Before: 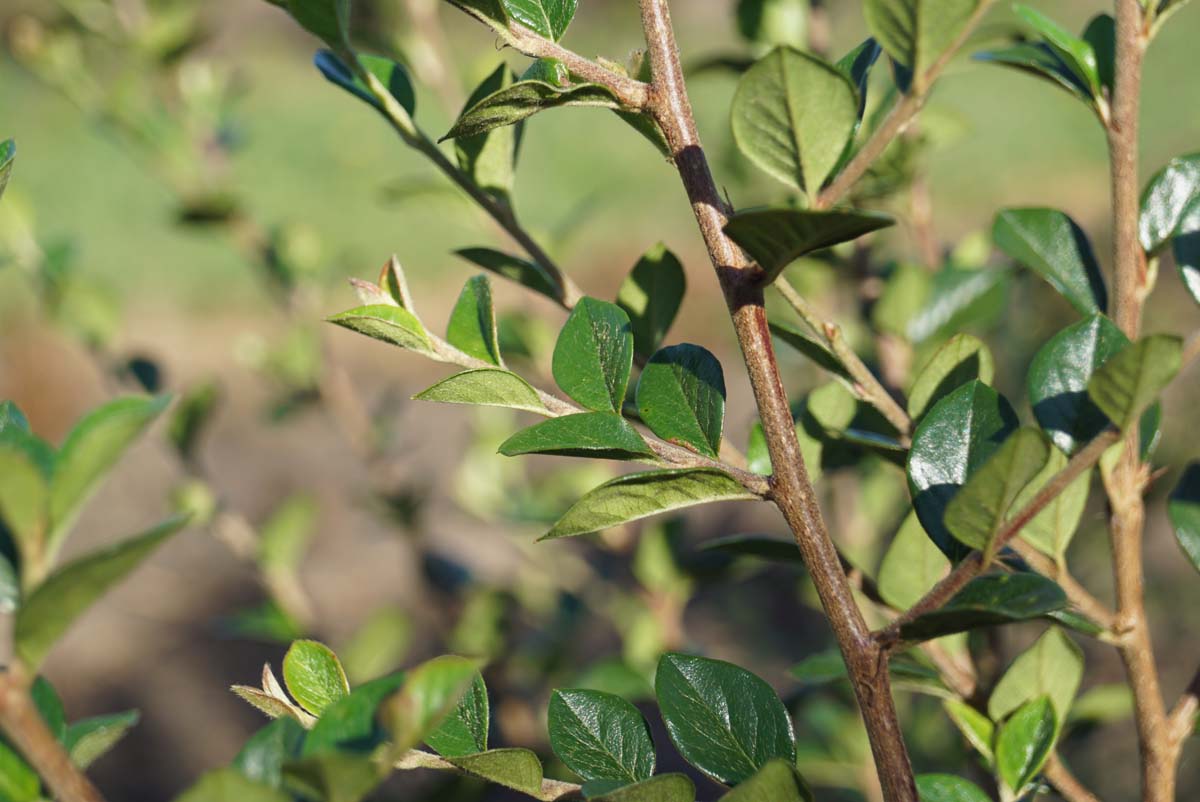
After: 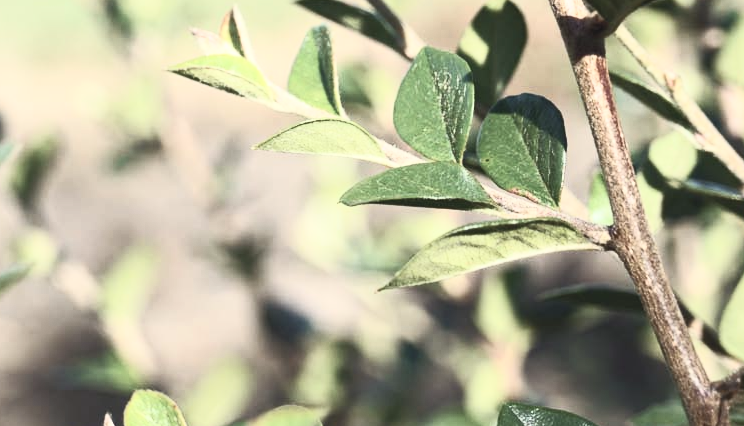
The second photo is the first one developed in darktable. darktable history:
crop: left 13.312%, top 31.28%, right 24.627%, bottom 15.582%
contrast brightness saturation: contrast 0.57, brightness 0.57, saturation -0.34
tone equalizer: on, module defaults
